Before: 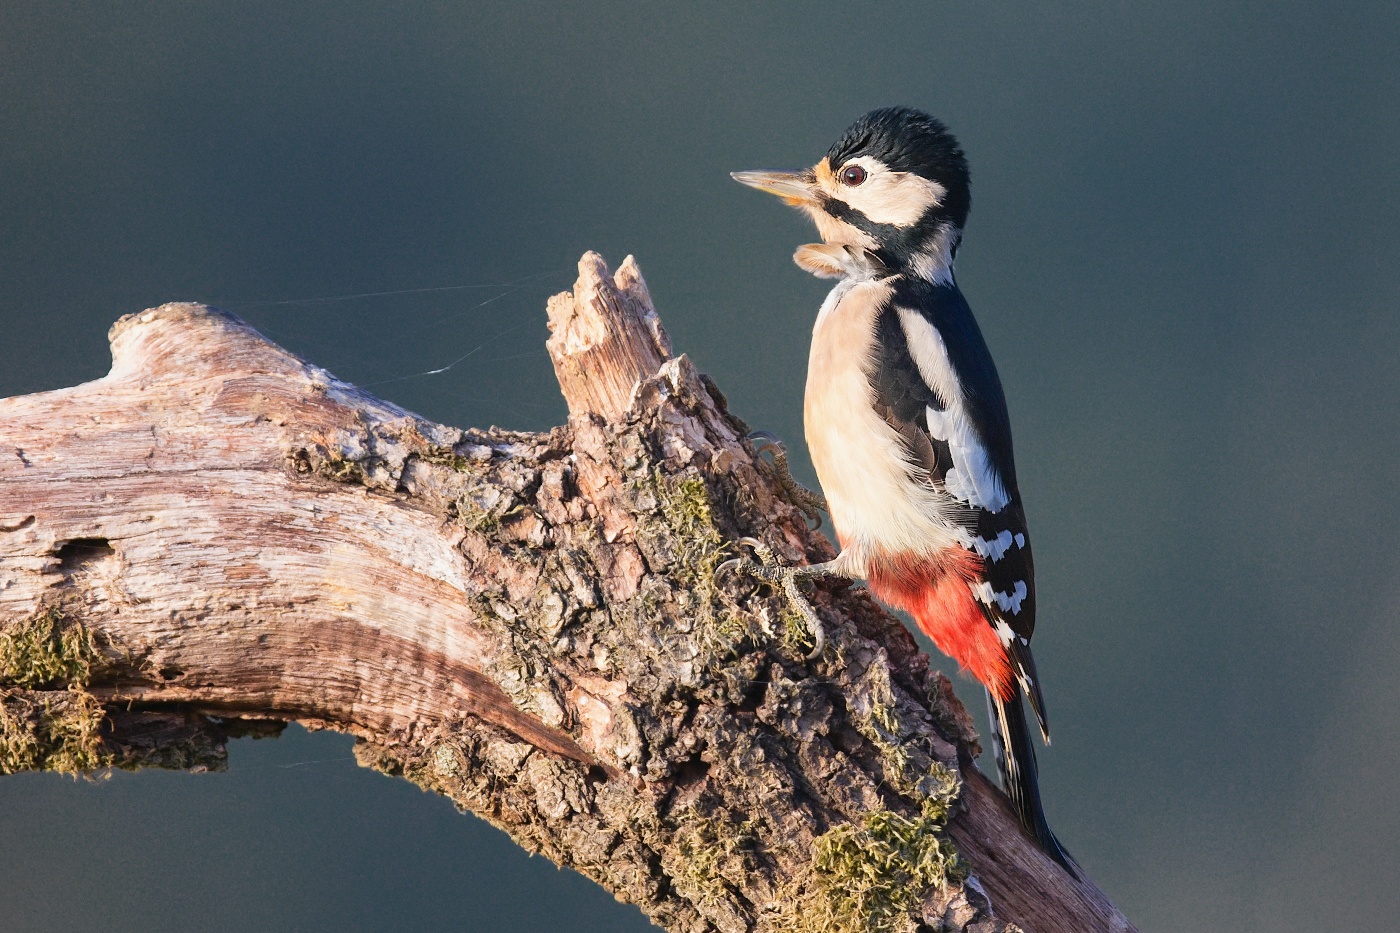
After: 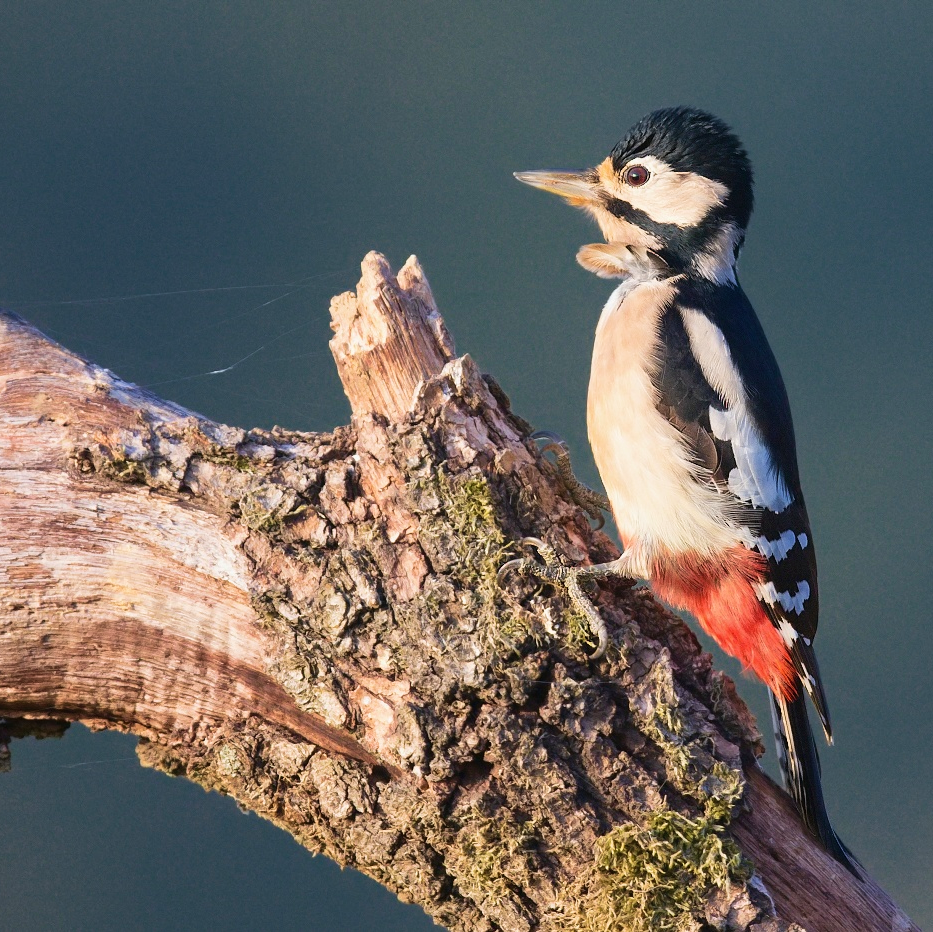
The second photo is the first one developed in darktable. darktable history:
crop and rotate: left 15.546%, right 17.787%
velvia: on, module defaults
